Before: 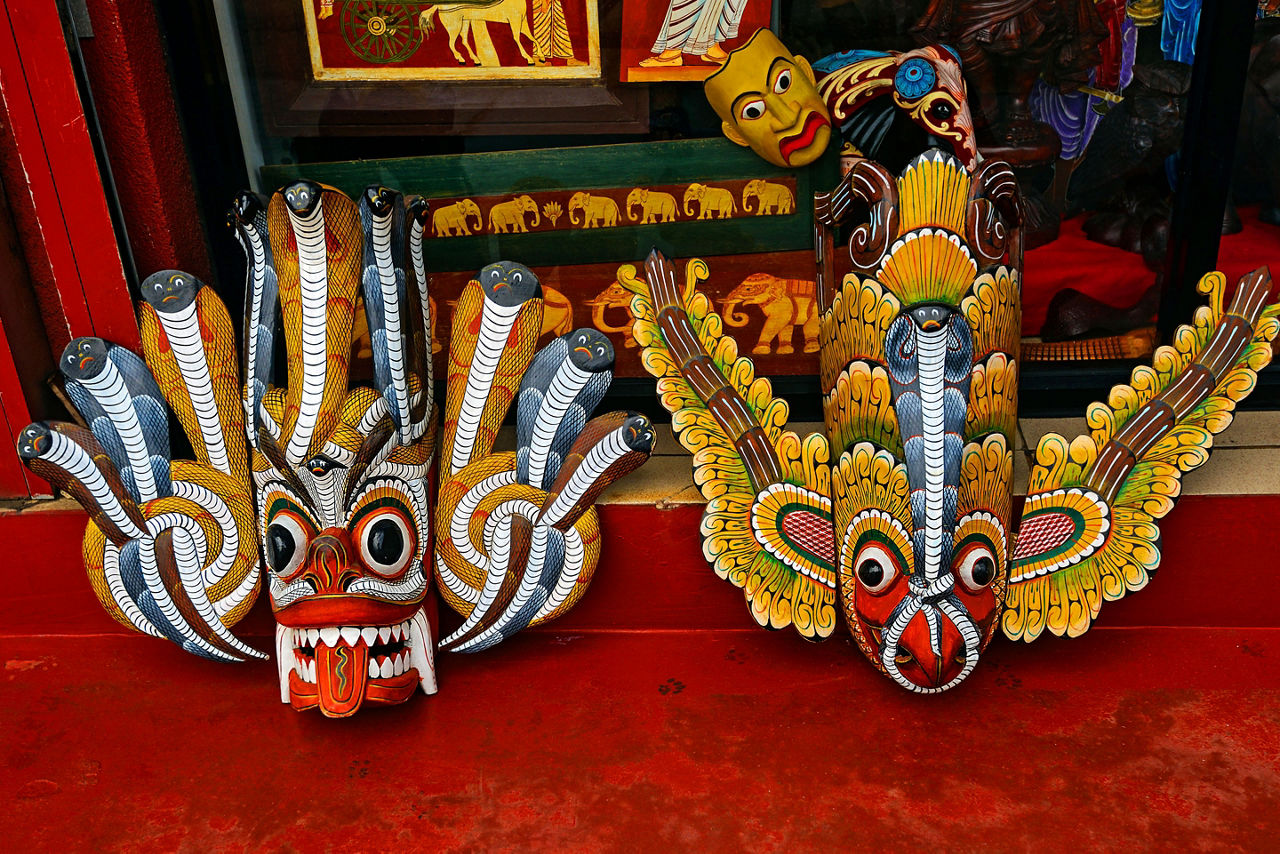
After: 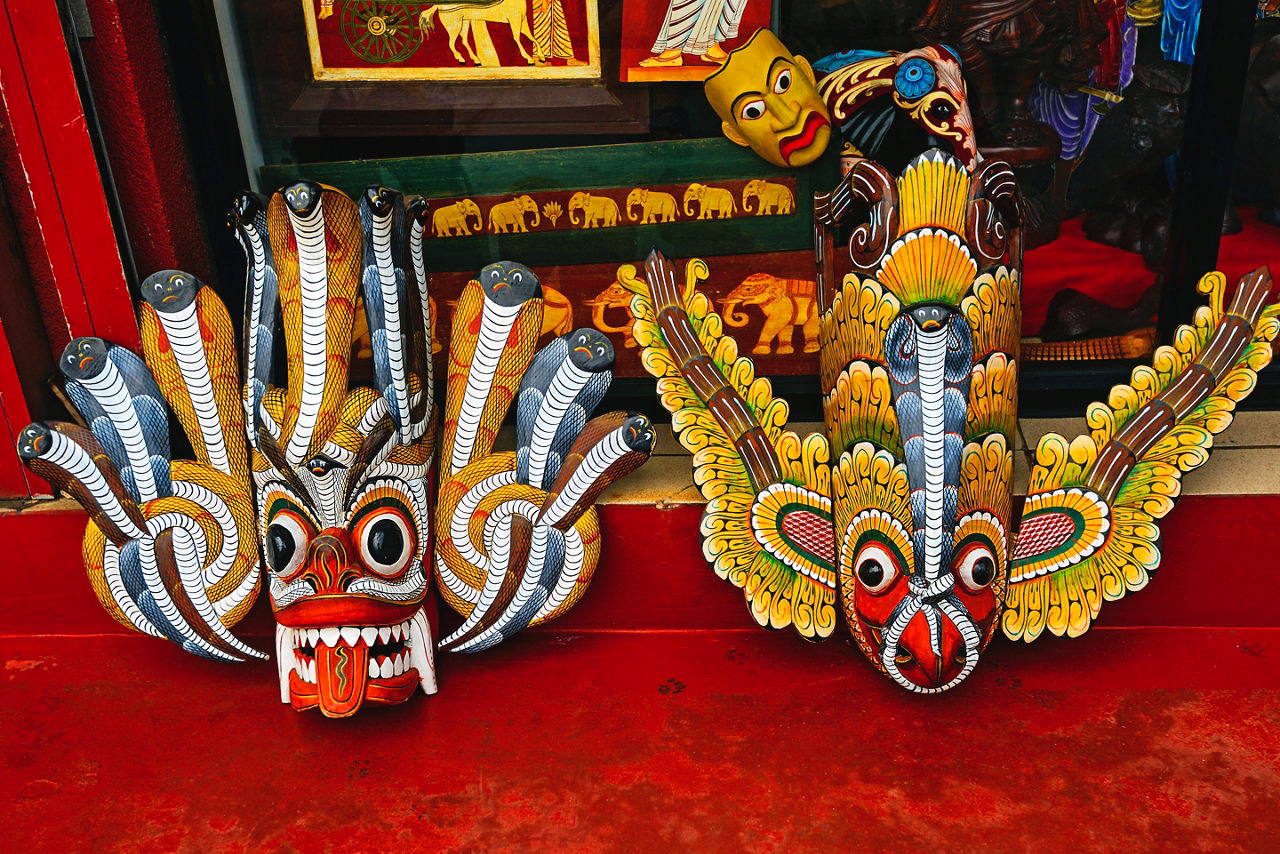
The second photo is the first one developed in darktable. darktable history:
tone curve: curves: ch0 [(0, 0.028) (0.138, 0.156) (0.468, 0.516) (0.754, 0.823) (1, 1)], preserve colors none
